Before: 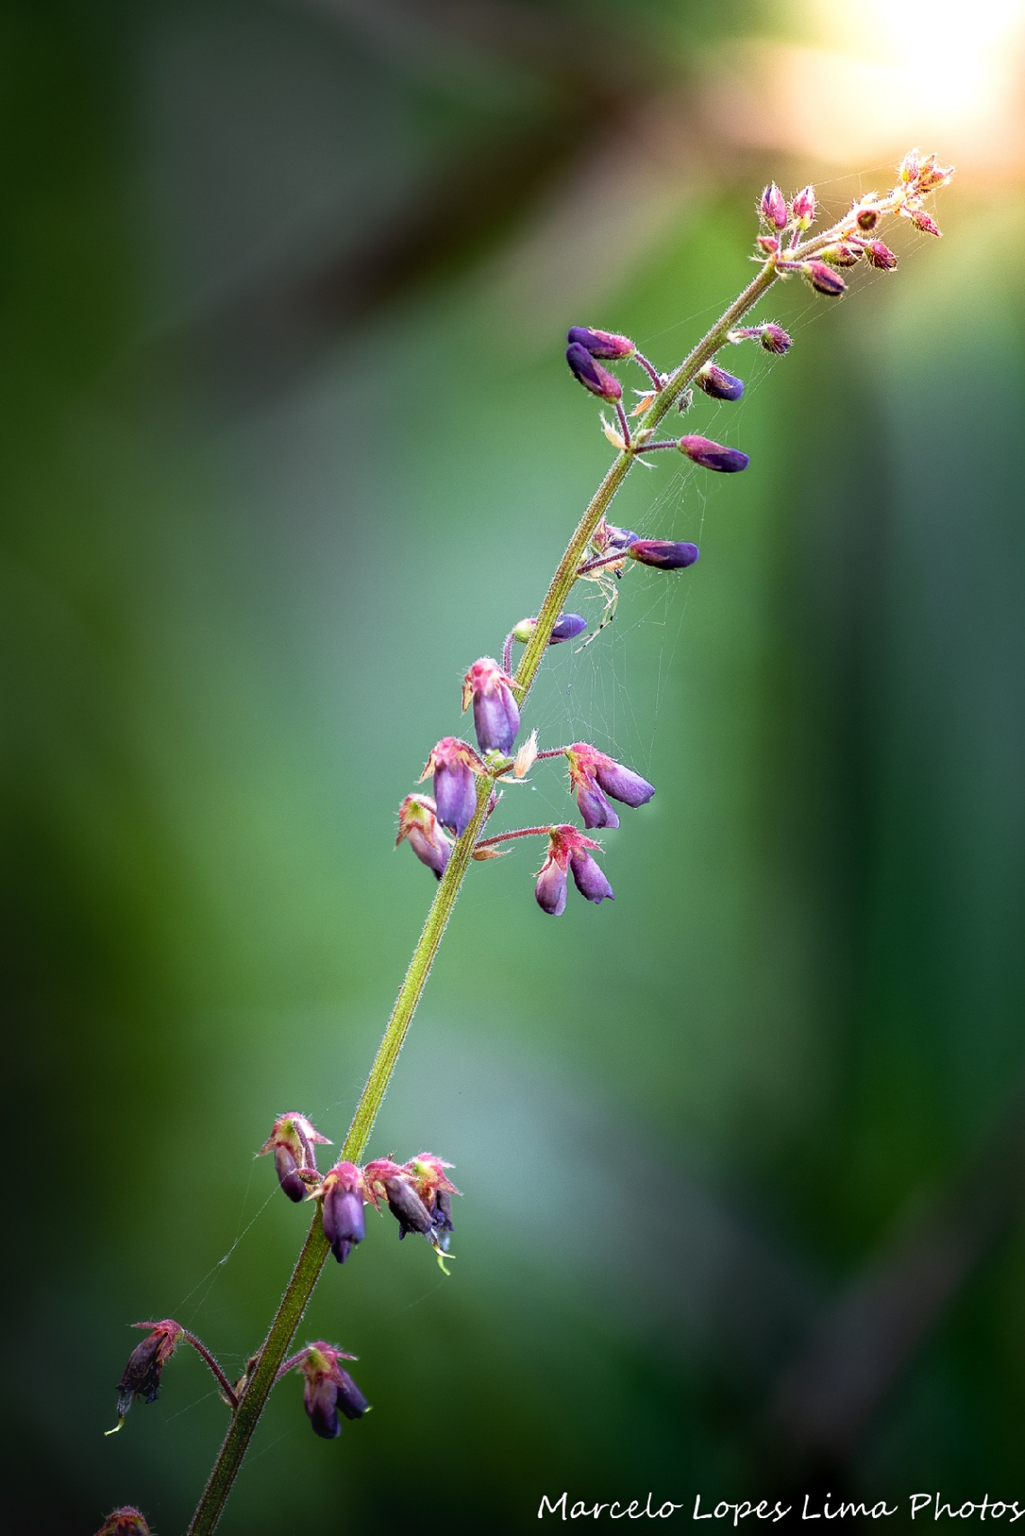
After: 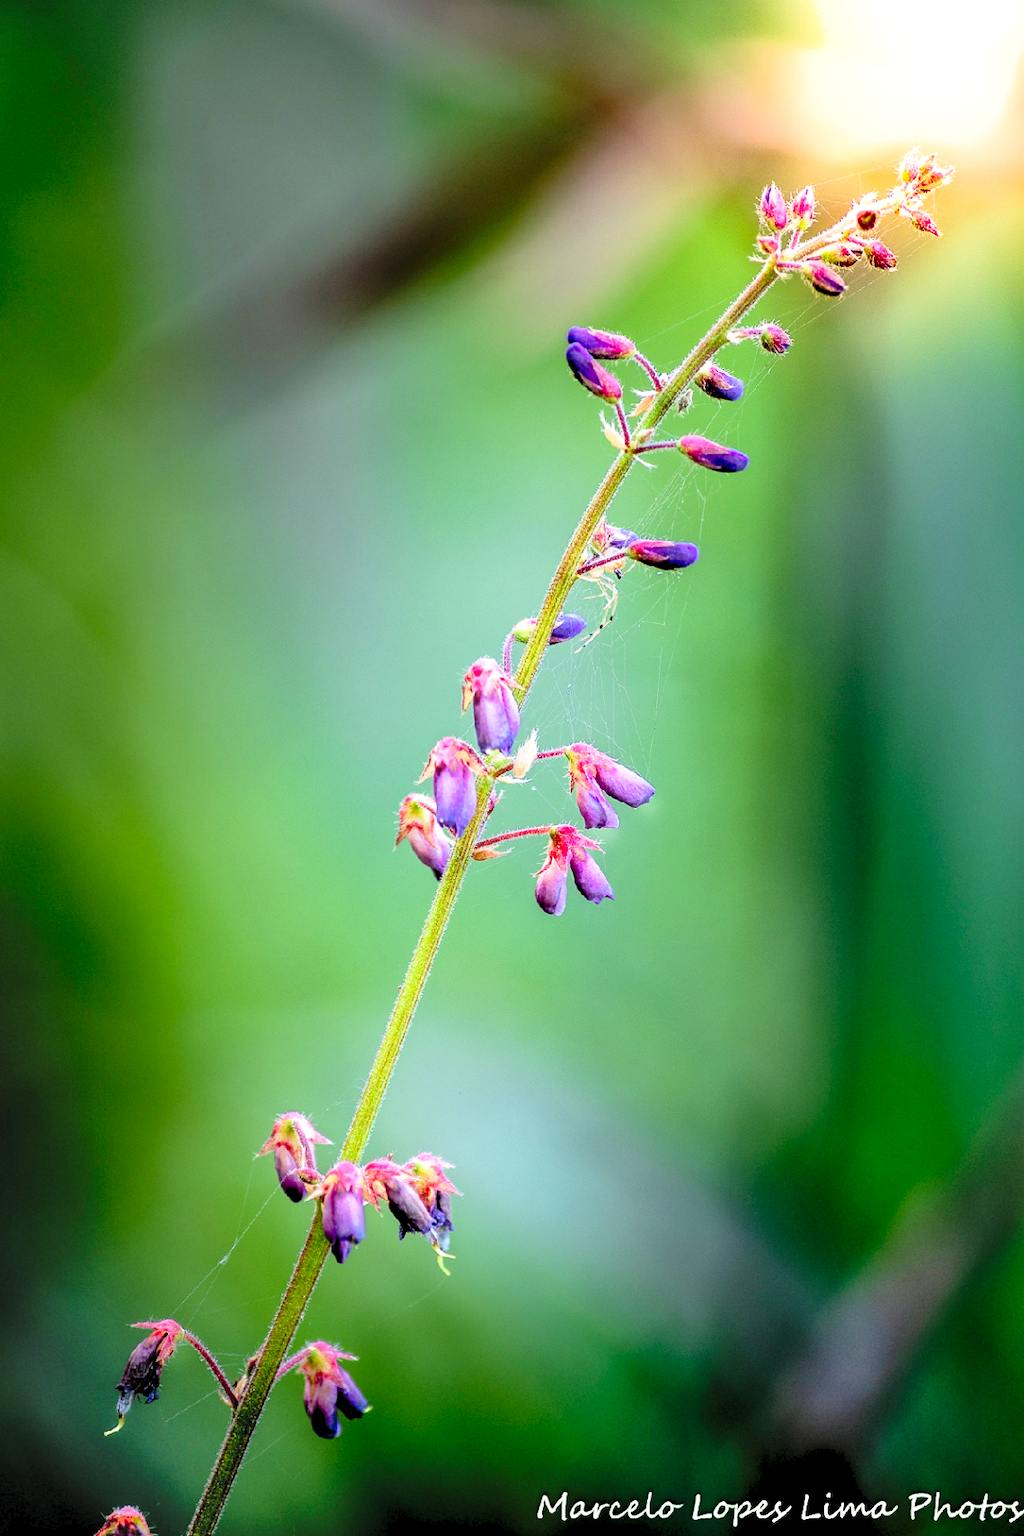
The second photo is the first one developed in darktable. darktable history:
levels: levels [0.008, 0.318, 0.836]
filmic rgb: black relative exposure -7.65 EV, white relative exposure 4.56 EV, hardness 3.61, contrast 1.05
shadows and highlights: low approximation 0.01, soften with gaussian
